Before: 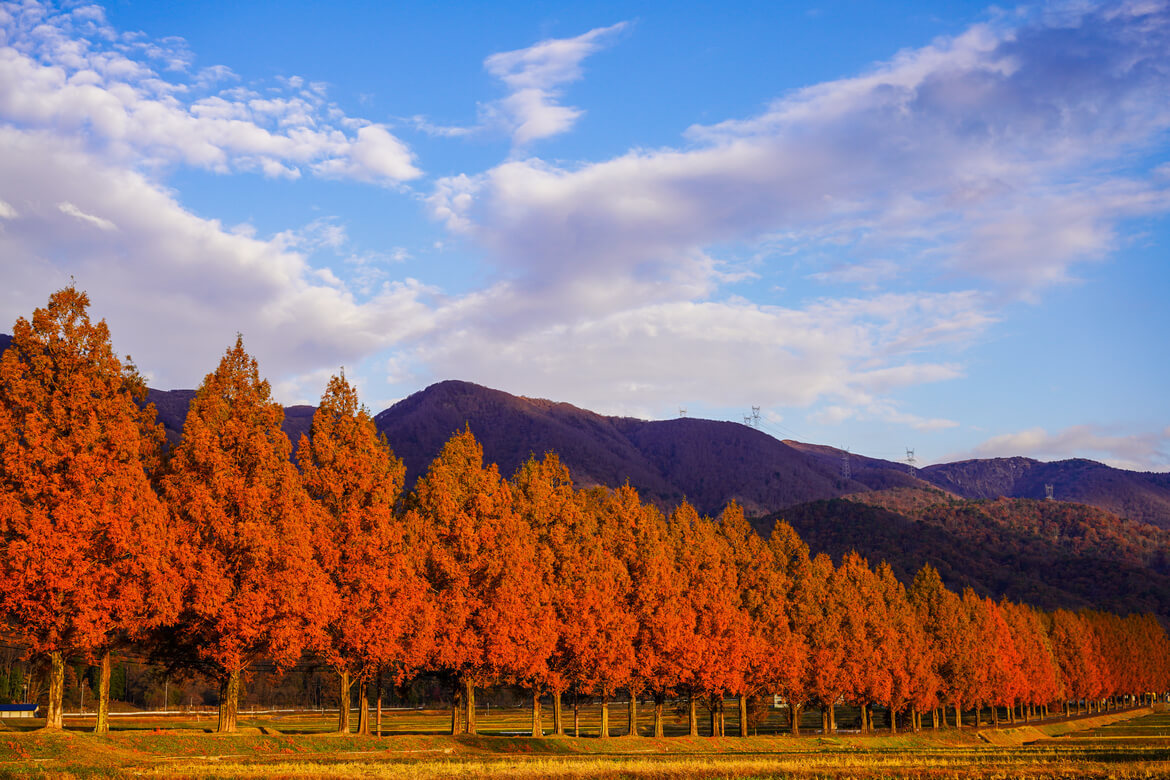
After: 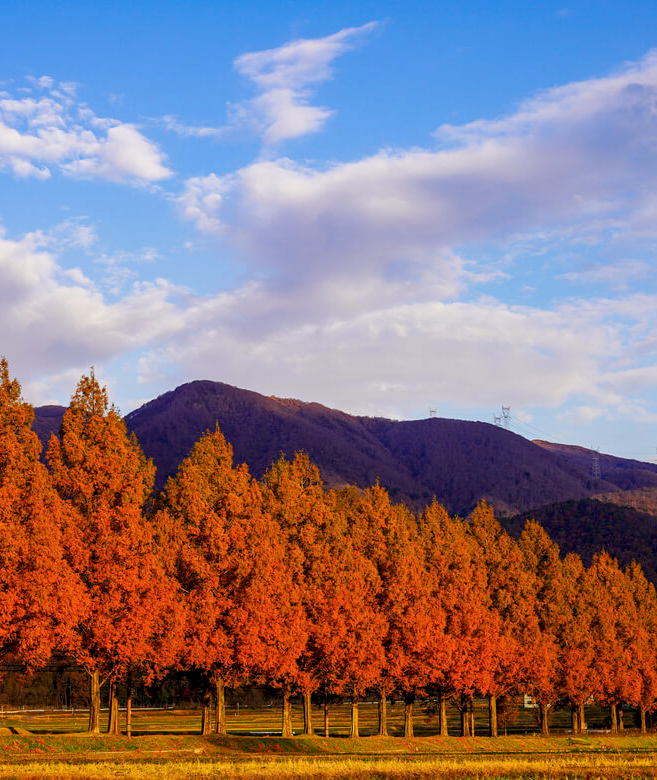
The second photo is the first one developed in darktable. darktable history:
color balance rgb: global offset › luminance -0.499%, perceptual saturation grading › global saturation 0.46%, global vibrance 9.781%
crop: left 21.427%, right 22.35%
